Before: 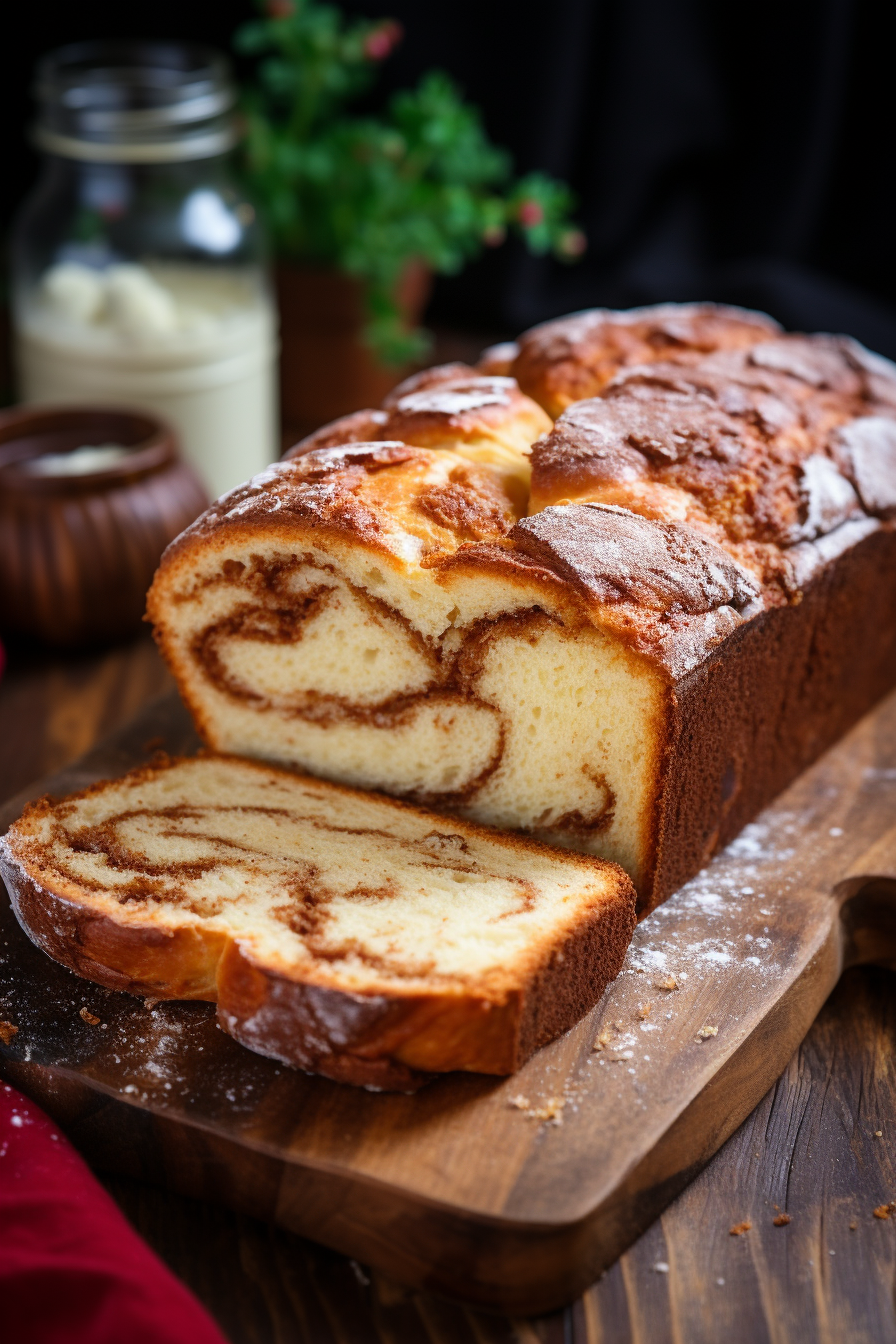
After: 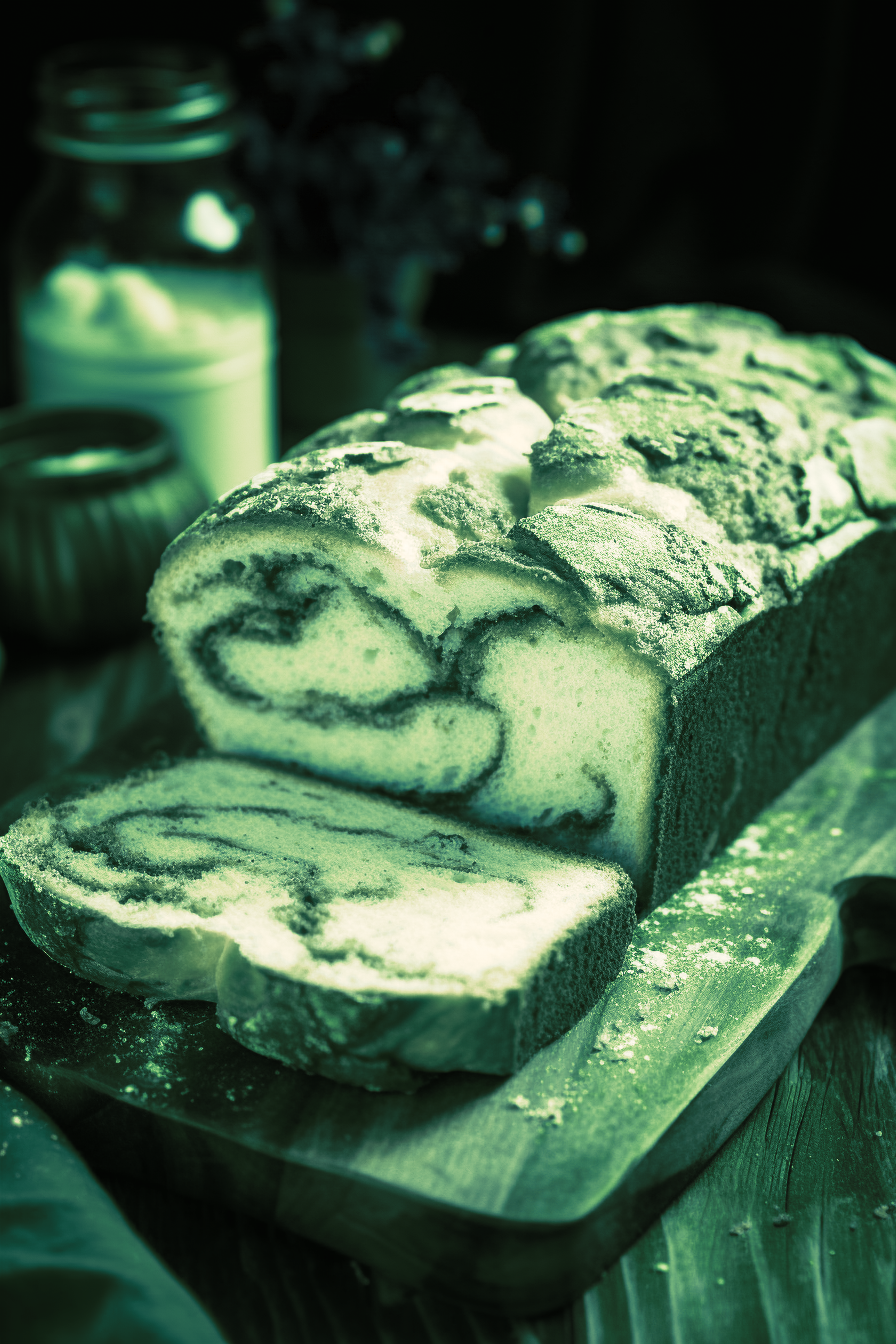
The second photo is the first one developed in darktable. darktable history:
tone curve: curves: ch0 [(0, 0) (0.003, 0.007) (0.011, 0.01) (0.025, 0.016) (0.044, 0.025) (0.069, 0.036) (0.1, 0.052) (0.136, 0.073) (0.177, 0.103) (0.224, 0.135) (0.277, 0.177) (0.335, 0.233) (0.399, 0.303) (0.468, 0.376) (0.543, 0.469) (0.623, 0.581) (0.709, 0.723) (0.801, 0.863) (0.898, 0.938) (1, 1)], preserve colors none
color look up table: target L [84.17, 79.09, 82.61, 94.25, 51.02, 52.07, 15.8, 69.95, 7.855, 61.06, 46.55, 6.884, 8.768, 1.221, 0.604, 92.97, 88.5, 87.97, 68.68, 61.4, 83.4, 75.33, 82.85, 46.72, 58.43, 36.66, 42.08, 25.09, 94.46, 82.64, 92.94, 94.12, 87.49, 63.05, 48.34, 61.63, 66.69, 9.351, 40.14, 28.48, 42.51, 5.452, 0.347, 63.08, 21.36, 44.38, 10.07, 45.34, 7.855], target a [-2.557, -6.534, -4.539, -0.129, -21.87, -22.18, -12.64, -15.21, -5.186, -23.93, -21.78, -4.316, -6.179, -0.852, -0.47, -1.457, -1.335, -2.138, -16.68, -24.82, -0.76, -7.953, -3.168, -20.46, -24.56, -17.03, -20.37, -16.74, -1.12, -2.533, -1.67, -0.807, -1.471, -23.82, -20.81, -24.76, -18.69, -6.069, -19.37, -16.89, -20.42, -3.537, -0.276, -23.6, -15.16, -21.27, -6.716, -21.14, -5.186], target b [14.82, 15.43, 16.21, 9.497, -1.021, 0.936, 11.13, 18.3, 5.22, 15.93, -0.667, 4.446, 5.436, 0.673, 0.305, 12.68, 14.97, 14.77, 20.01, 17.49, 13.92, 15.63, 14.37, -3.995, 12.82, 5.105, 1.658, 11.97, 9.787, 14.72, 13.39, 10.49, 16.19, 19.57, -3.669, 18.6, 18.91, 5.636, 4.185, 10.25, 1.162, 2.949, 0.209, 19.62, 13.59, 1.012, 5.422, -2.064, 5.22], num patches 49
